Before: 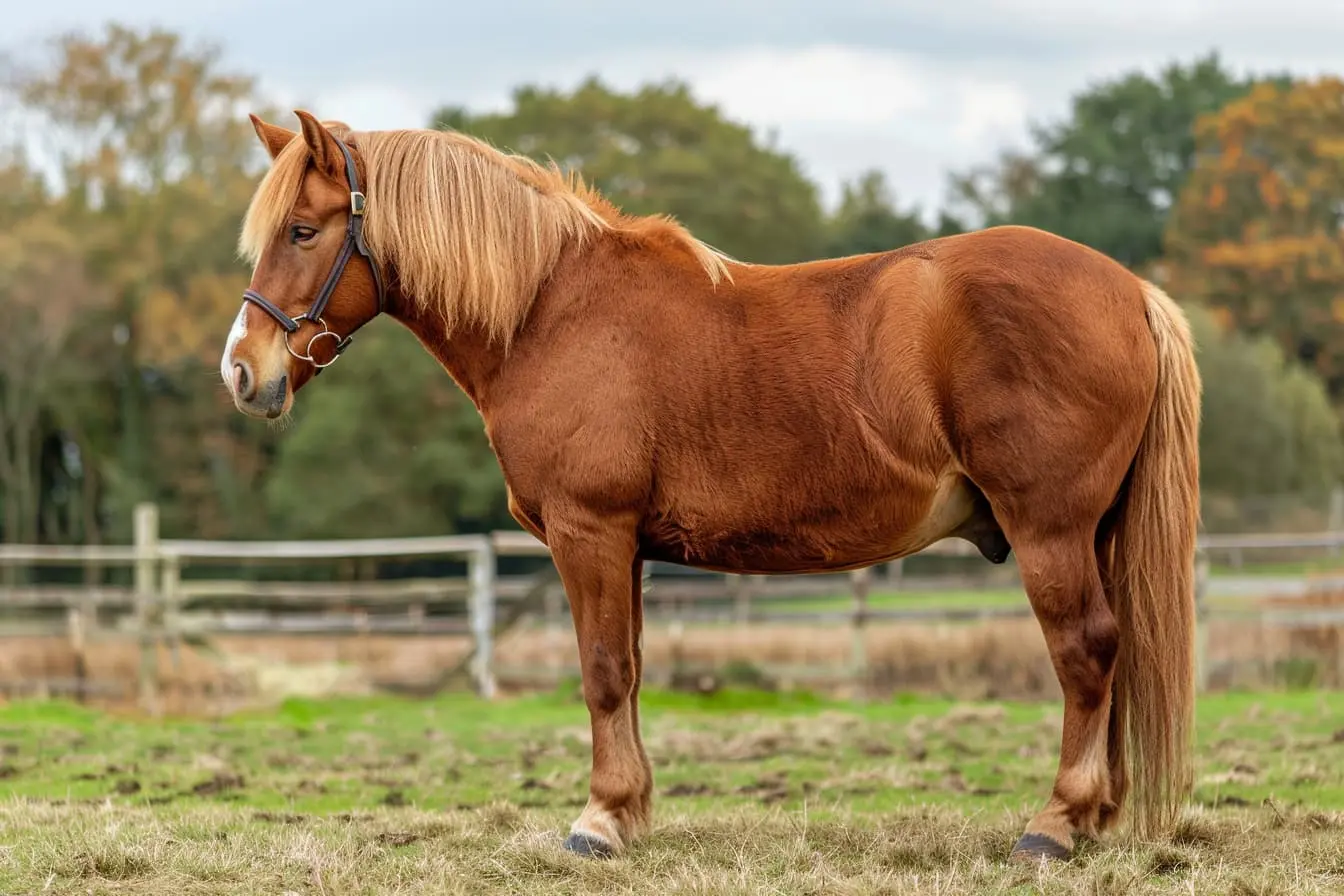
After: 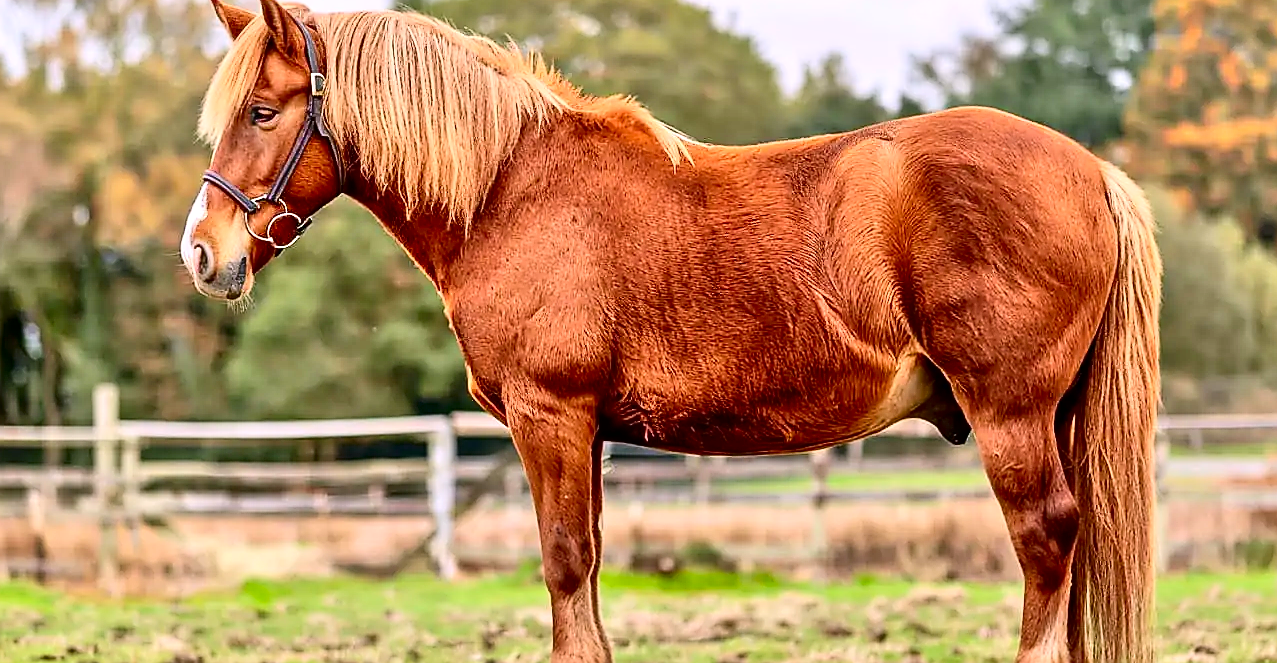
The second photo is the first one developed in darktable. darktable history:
sharpen: radius 1.4, amount 1.25, threshold 0.7
crop and rotate: left 2.991%, top 13.302%, right 1.981%, bottom 12.636%
color correction: highlights a* 0.003, highlights b* -0.283
tone equalizer: -7 EV 0.15 EV, -6 EV 0.6 EV, -5 EV 1.15 EV, -4 EV 1.33 EV, -3 EV 1.15 EV, -2 EV 0.6 EV, -1 EV 0.15 EV, mask exposure compensation -0.5 EV
contrast brightness saturation: contrast 0.32, brightness -0.08, saturation 0.17
white balance: red 1.05, blue 1.072
